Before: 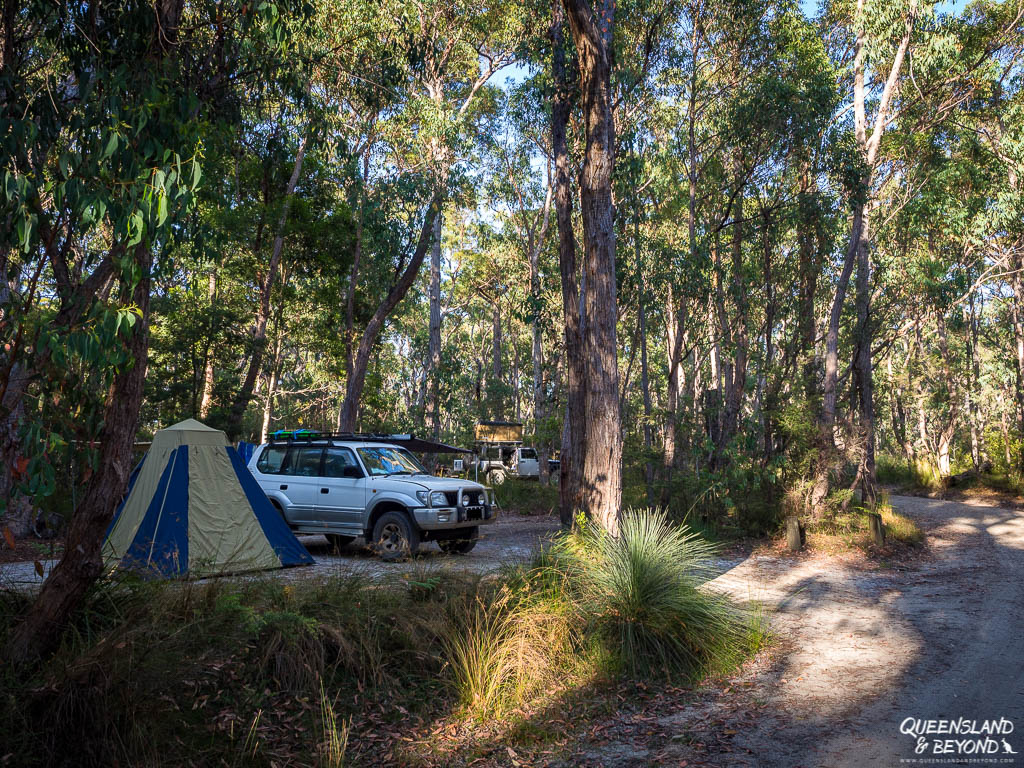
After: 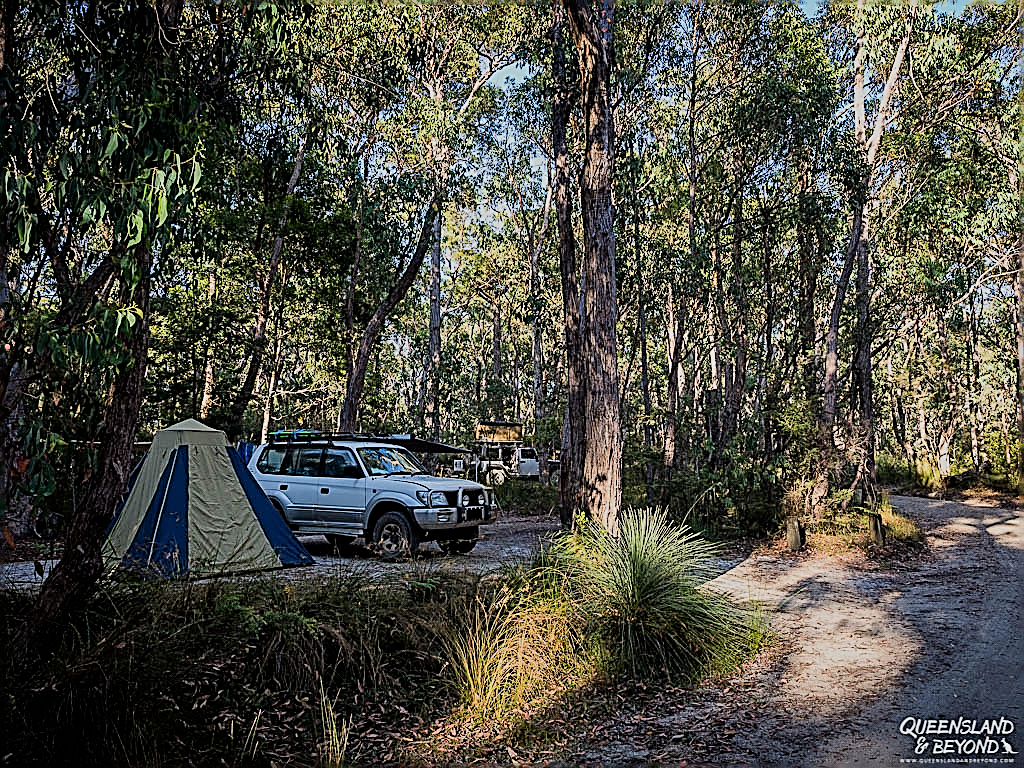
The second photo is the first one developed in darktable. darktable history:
filmic rgb: black relative exposure -7.15 EV, white relative exposure 5.36 EV, hardness 3.02, color science v6 (2022)
sharpen: amount 2
